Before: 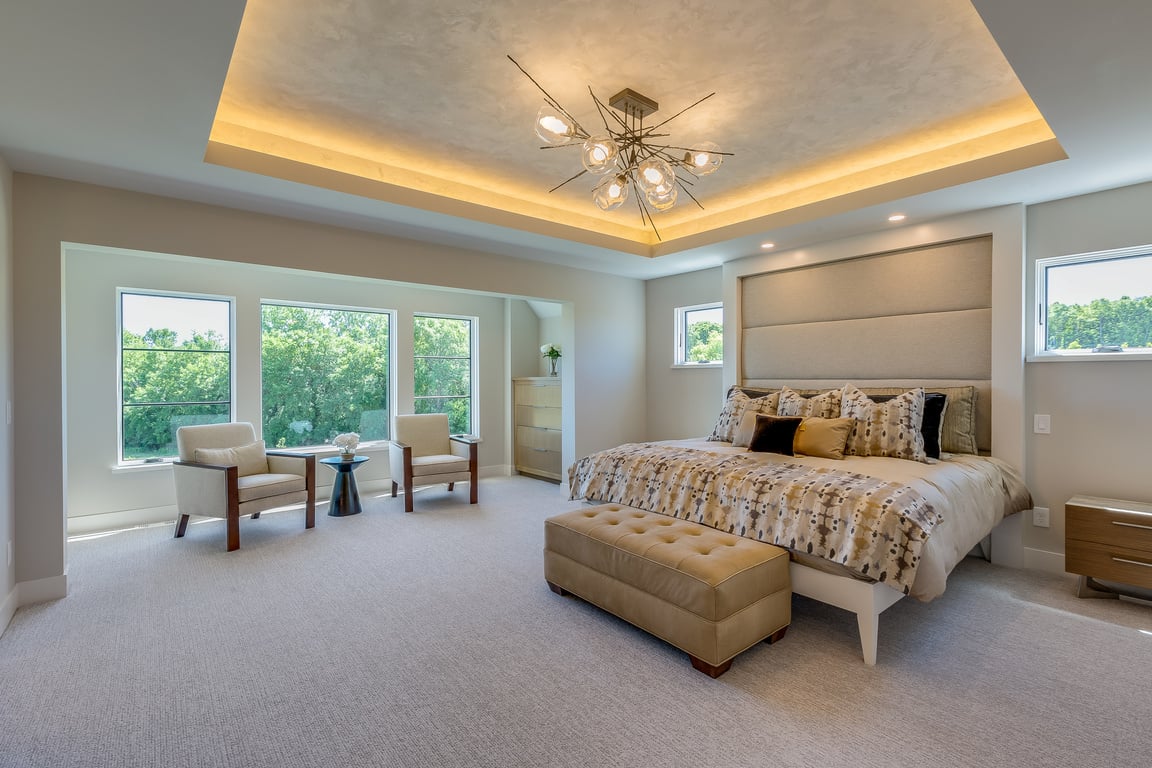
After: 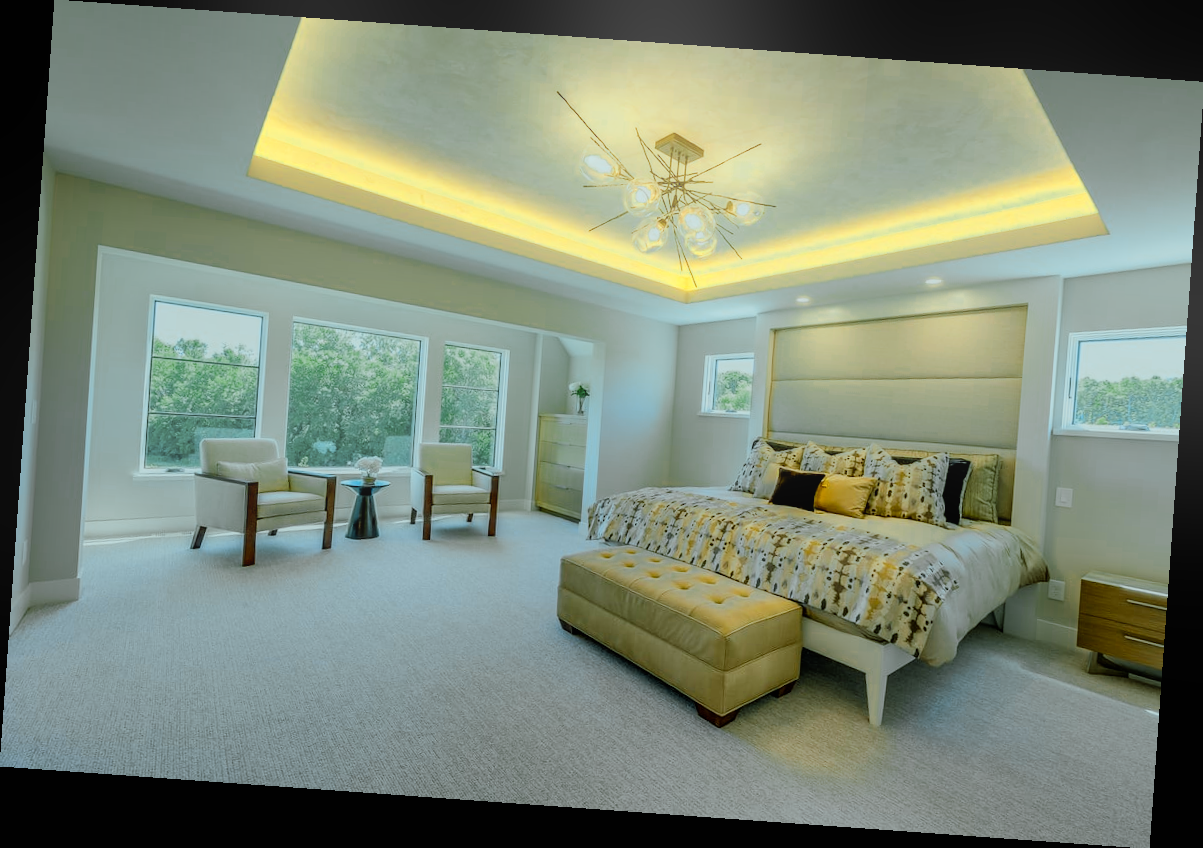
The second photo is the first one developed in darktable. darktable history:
color zones: curves: ch0 [(0.004, 0.305) (0.261, 0.623) (0.389, 0.399) (0.708, 0.571) (0.947, 0.34)]; ch1 [(0.025, 0.645) (0.229, 0.584) (0.326, 0.551) (0.484, 0.262) (0.757, 0.643)]
filmic rgb: black relative exposure -7.65 EV, white relative exposure 4.56 EV, hardness 3.61
color balance rgb: shadows lift › chroma 11.71%, shadows lift › hue 133.46°, highlights gain › chroma 4%, highlights gain › hue 200.2°, perceptual saturation grading › global saturation 18.05%
rotate and perspective: rotation 4.1°, automatic cropping off
bloom: threshold 82.5%, strength 16.25%
